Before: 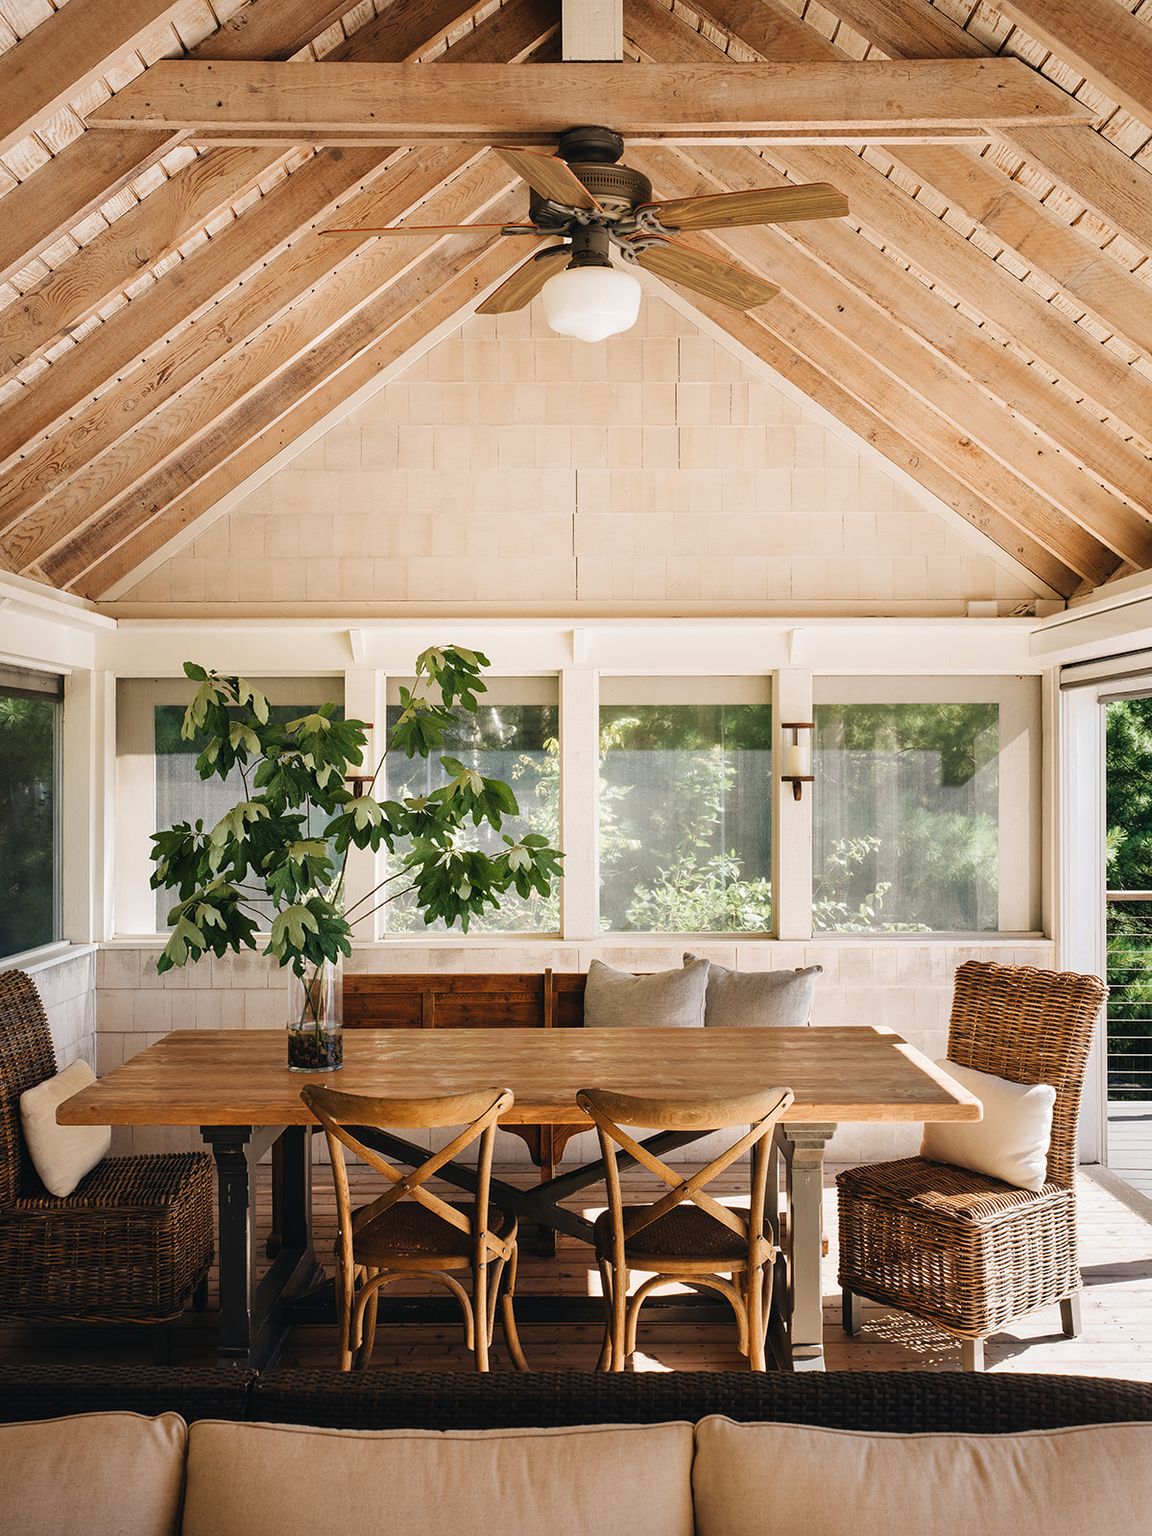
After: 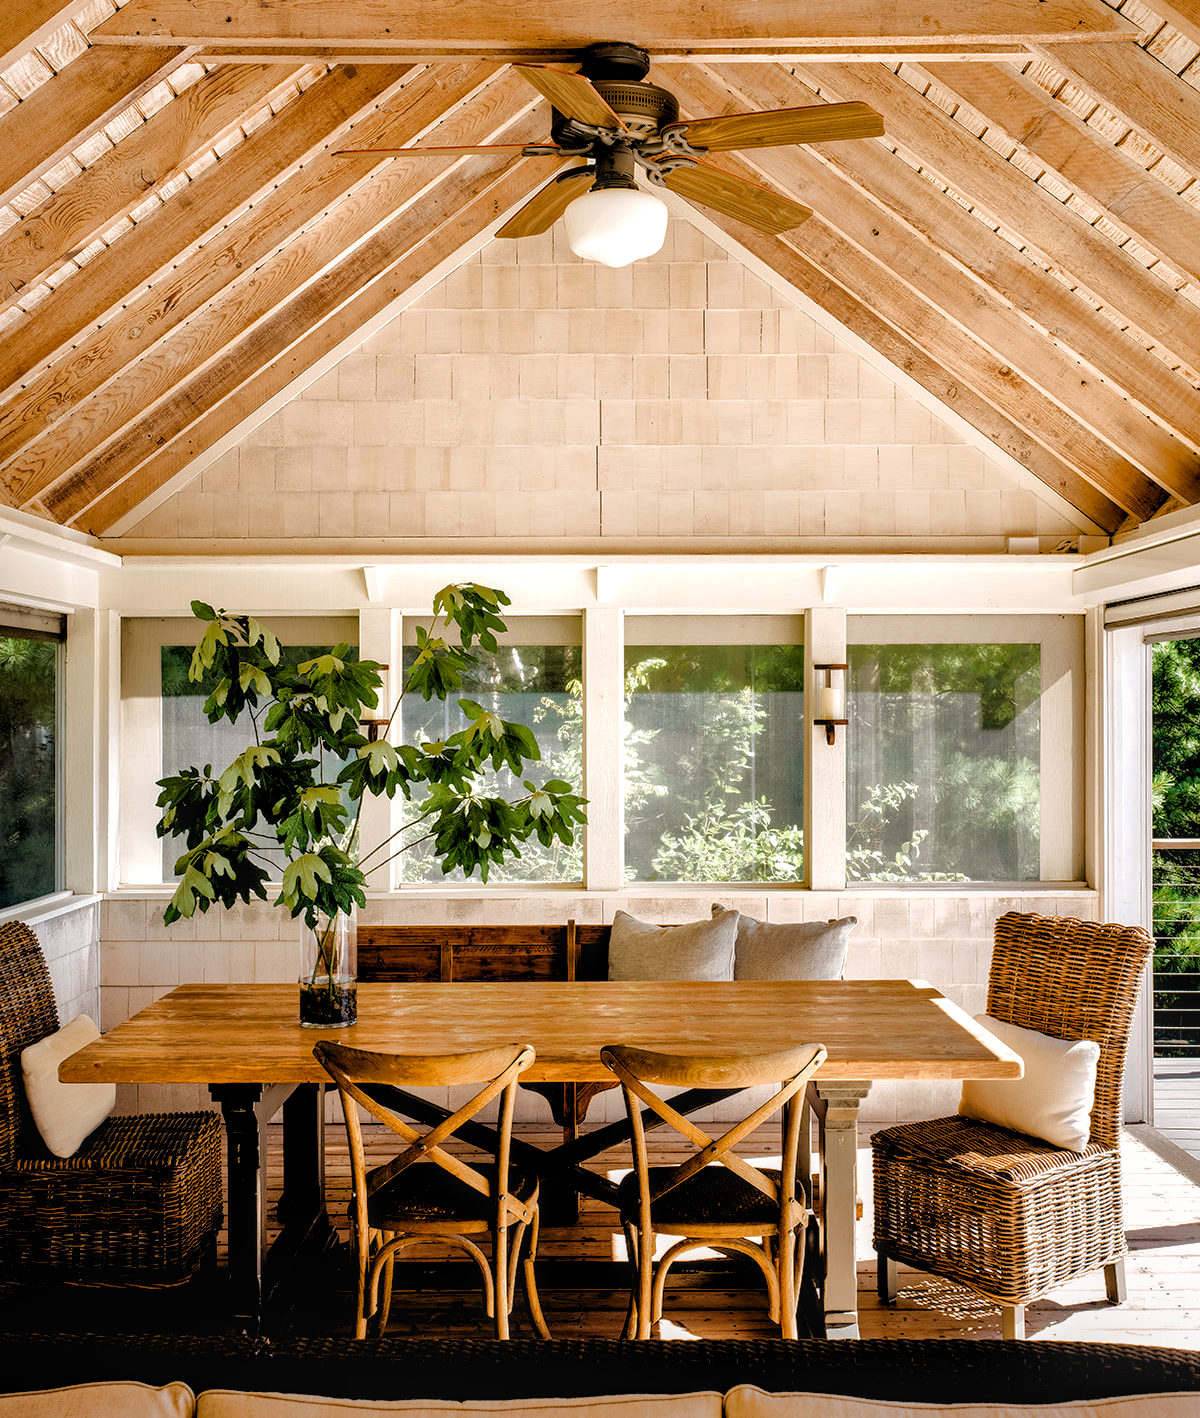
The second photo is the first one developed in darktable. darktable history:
crop and rotate: top 5.596%, bottom 5.777%
shadows and highlights: highlights -59.94
color balance rgb: shadows lift › chroma 2.013%, shadows lift › hue 50.58°, global offset › luminance -0.846%, perceptual saturation grading › global saturation 0.363%, perceptual saturation grading › highlights -16.867%, perceptual saturation grading › mid-tones 33.237%, perceptual saturation grading › shadows 50.467%
contrast equalizer: y [[0.518, 0.517, 0.501, 0.5, 0.5, 0.5], [0.5 ×6], [0.5 ×6], [0 ×6], [0 ×6]], mix 0.584
local contrast: on, module defaults
tone curve: curves: ch0 [(0, 0) (0.003, 0.015) (0.011, 0.021) (0.025, 0.032) (0.044, 0.046) (0.069, 0.062) (0.1, 0.08) (0.136, 0.117) (0.177, 0.165) (0.224, 0.221) (0.277, 0.298) (0.335, 0.385) (0.399, 0.469) (0.468, 0.558) (0.543, 0.637) (0.623, 0.708) (0.709, 0.771) (0.801, 0.84) (0.898, 0.907) (1, 1)], color space Lab, independent channels, preserve colors none
levels: levels [0.062, 0.494, 0.925]
